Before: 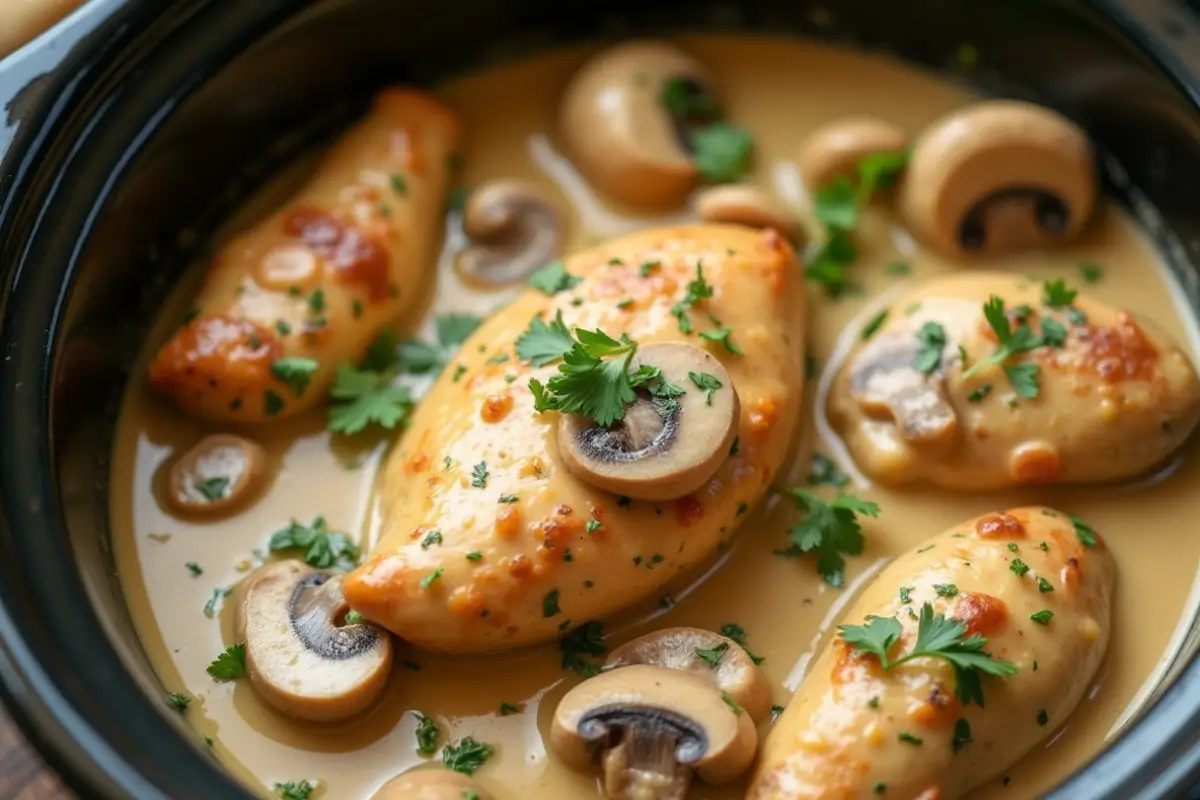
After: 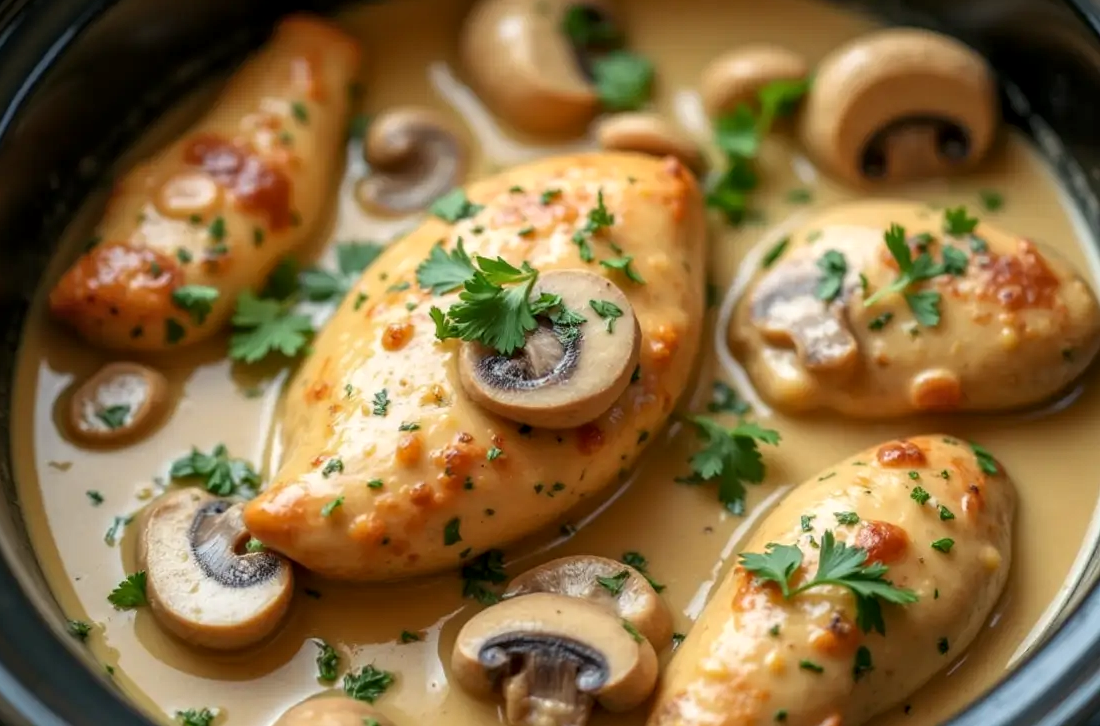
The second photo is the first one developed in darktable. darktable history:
local contrast: on, module defaults
crop and rotate: left 8.262%, top 9.226%
